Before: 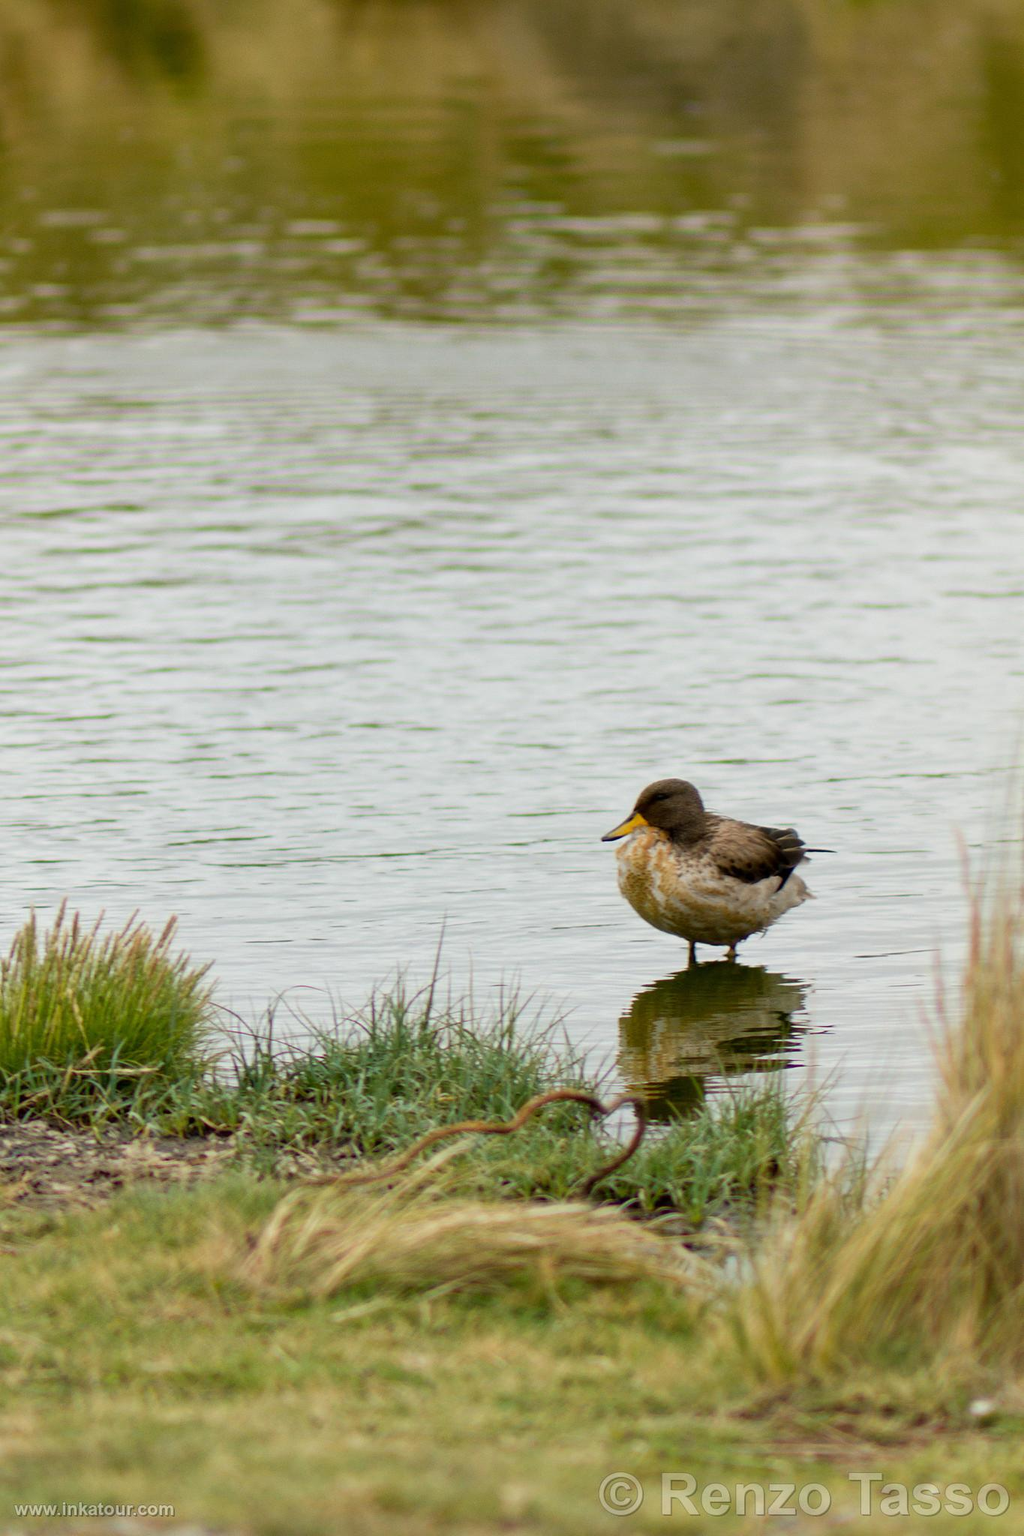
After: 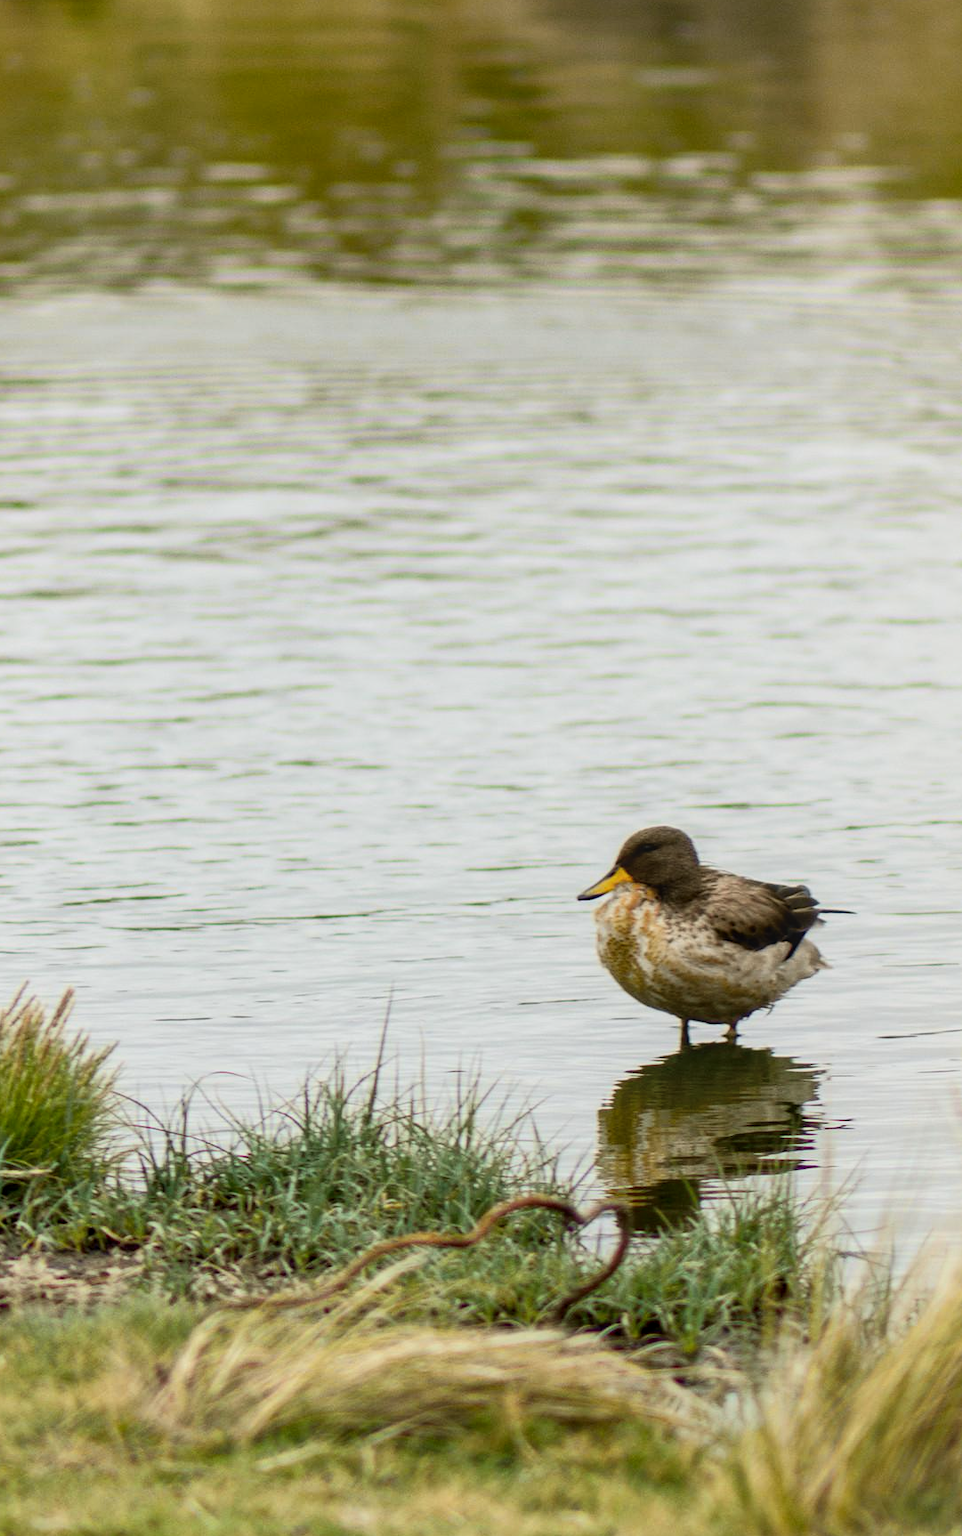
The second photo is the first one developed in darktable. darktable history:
exposure: exposure -0.157 EV, compensate highlight preservation false
crop: left 11.225%, top 5.381%, right 9.565%, bottom 10.314%
tone curve: curves: ch0 [(0, 0.038) (0.193, 0.212) (0.461, 0.502) (0.634, 0.709) (0.852, 0.89) (1, 0.967)]; ch1 [(0, 0) (0.35, 0.356) (0.45, 0.453) (0.504, 0.503) (0.532, 0.524) (0.558, 0.555) (0.735, 0.762) (1, 1)]; ch2 [(0, 0) (0.281, 0.266) (0.456, 0.469) (0.5, 0.5) (0.533, 0.545) (0.606, 0.598) (0.646, 0.654) (1, 1)], color space Lab, independent channels, preserve colors none
local contrast: on, module defaults
